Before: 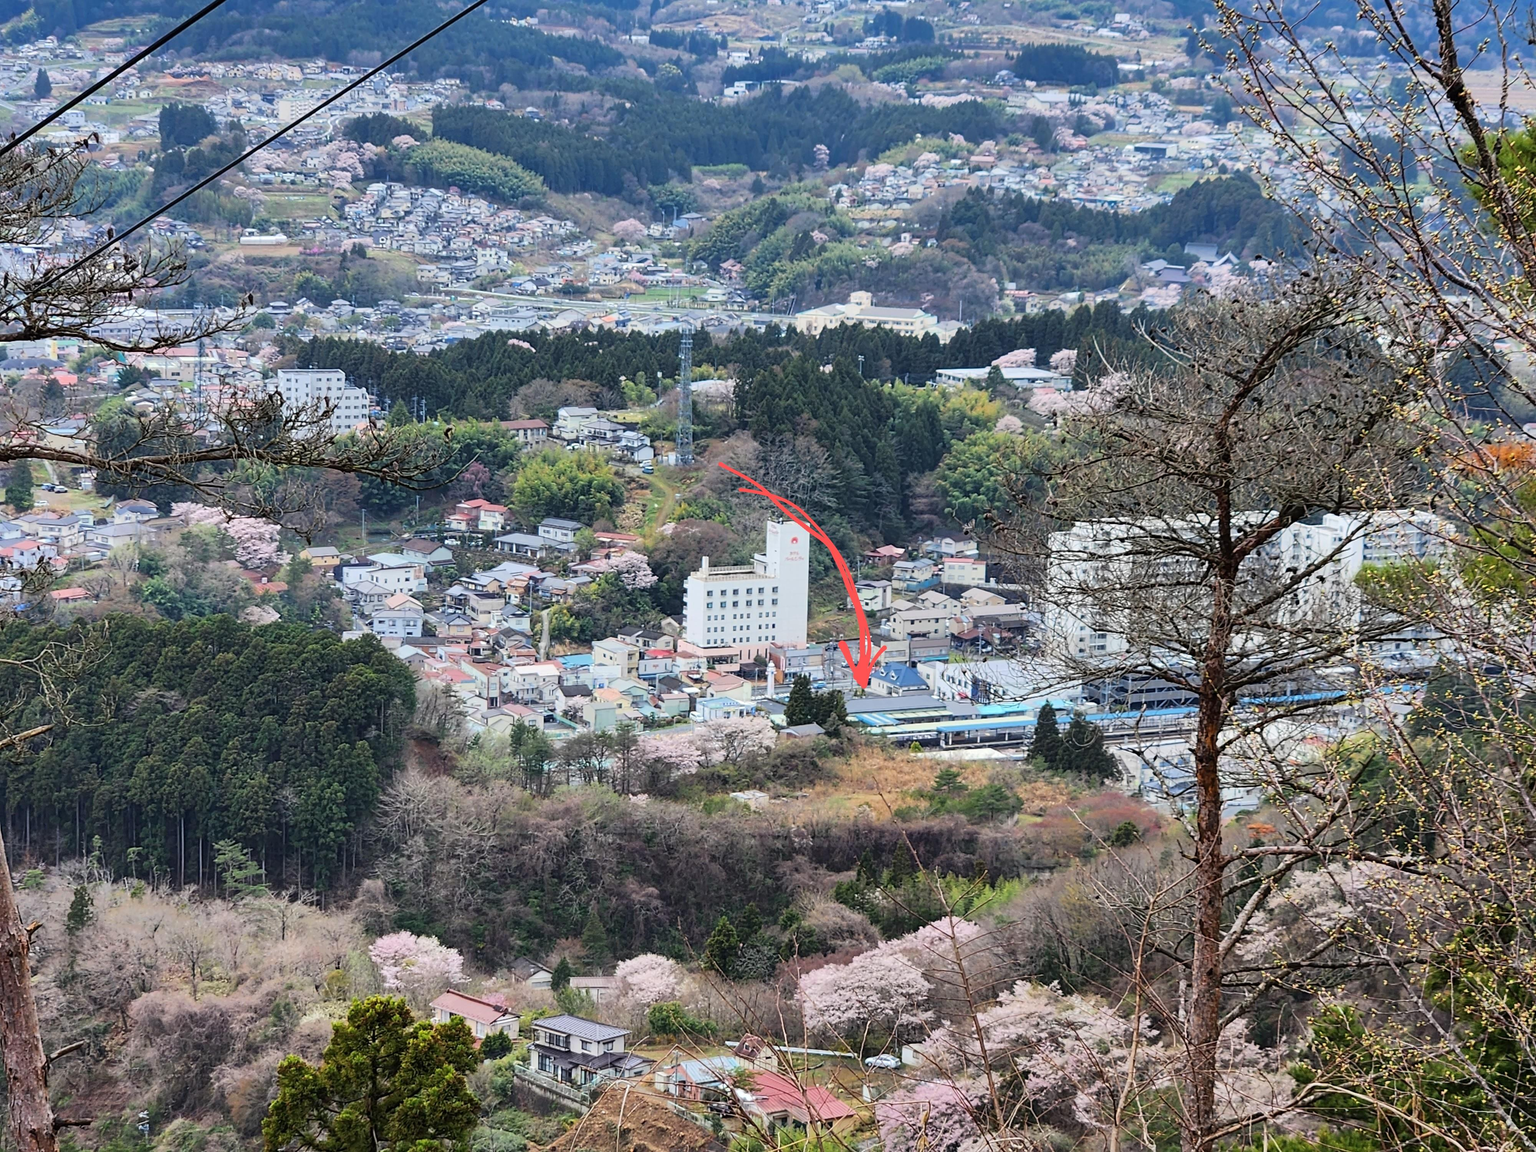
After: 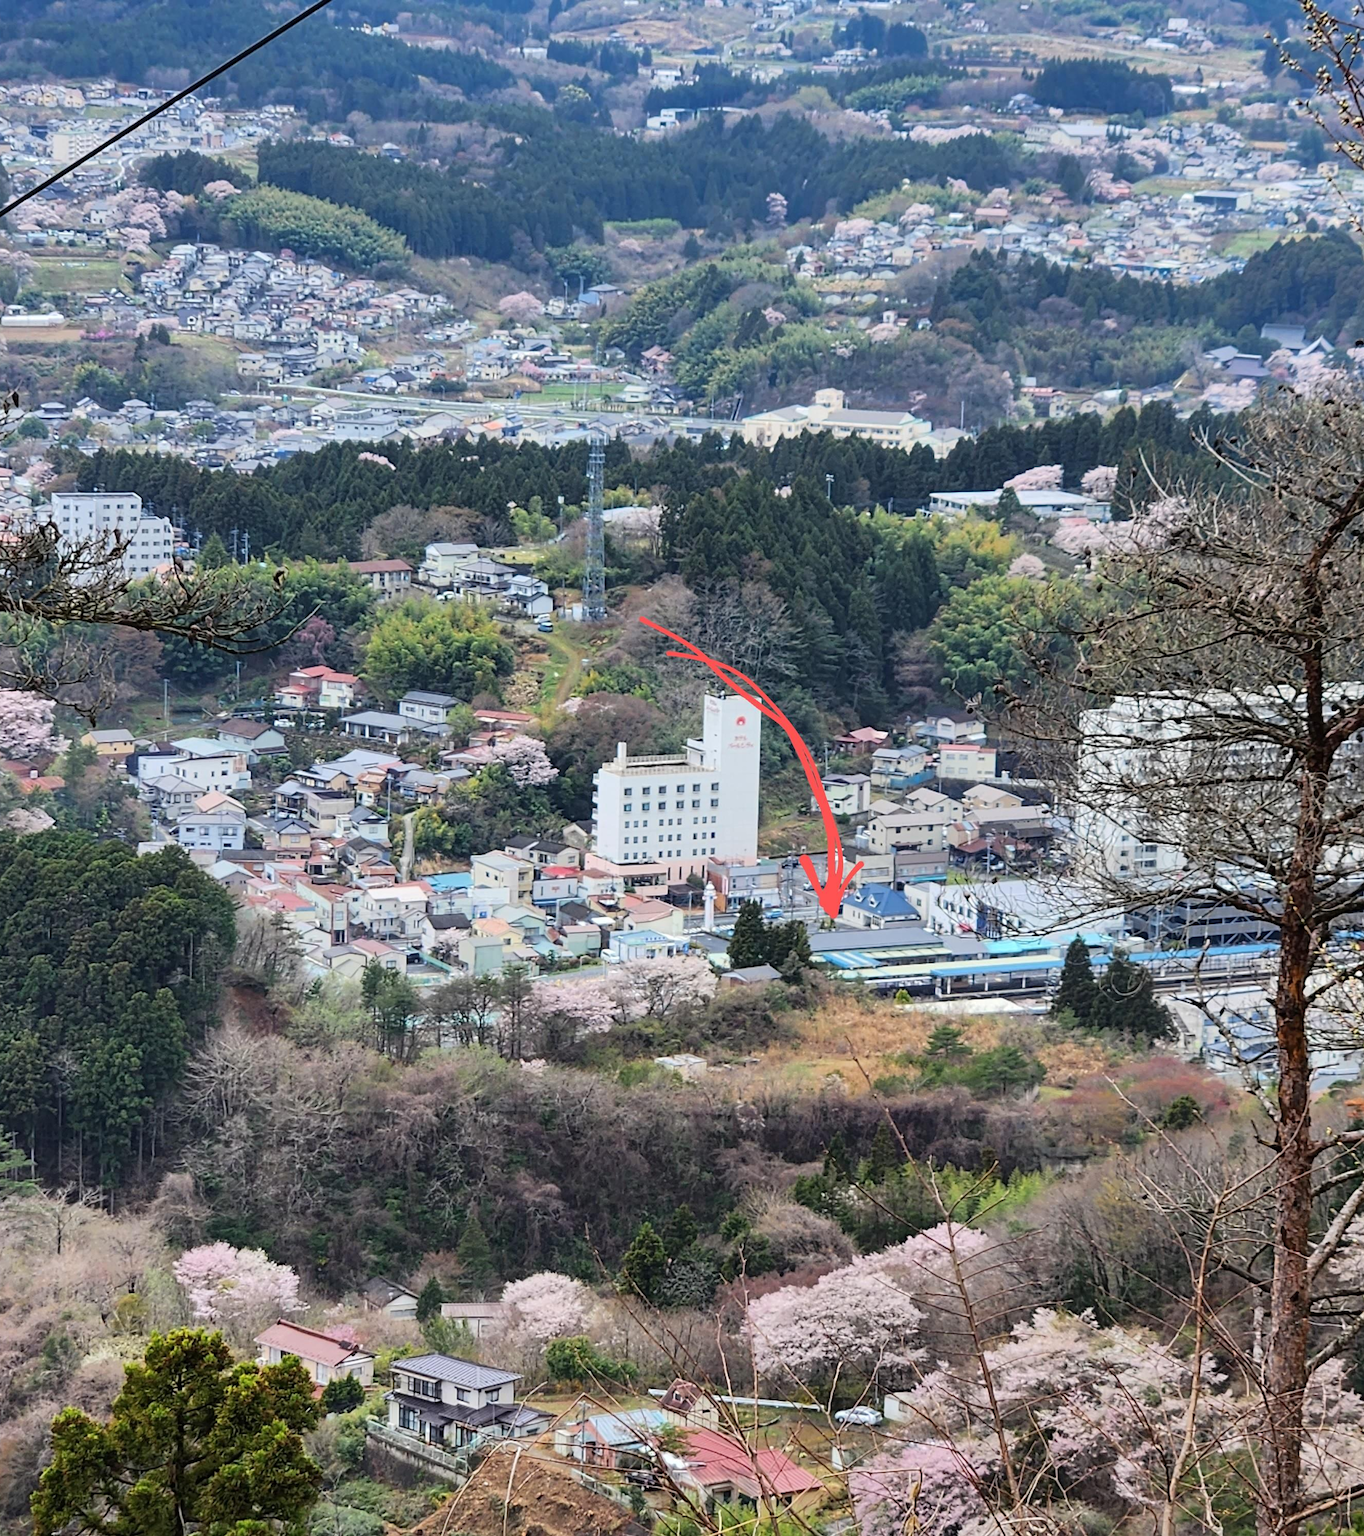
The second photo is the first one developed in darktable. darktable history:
crop and rotate: left 15.59%, right 17.771%
